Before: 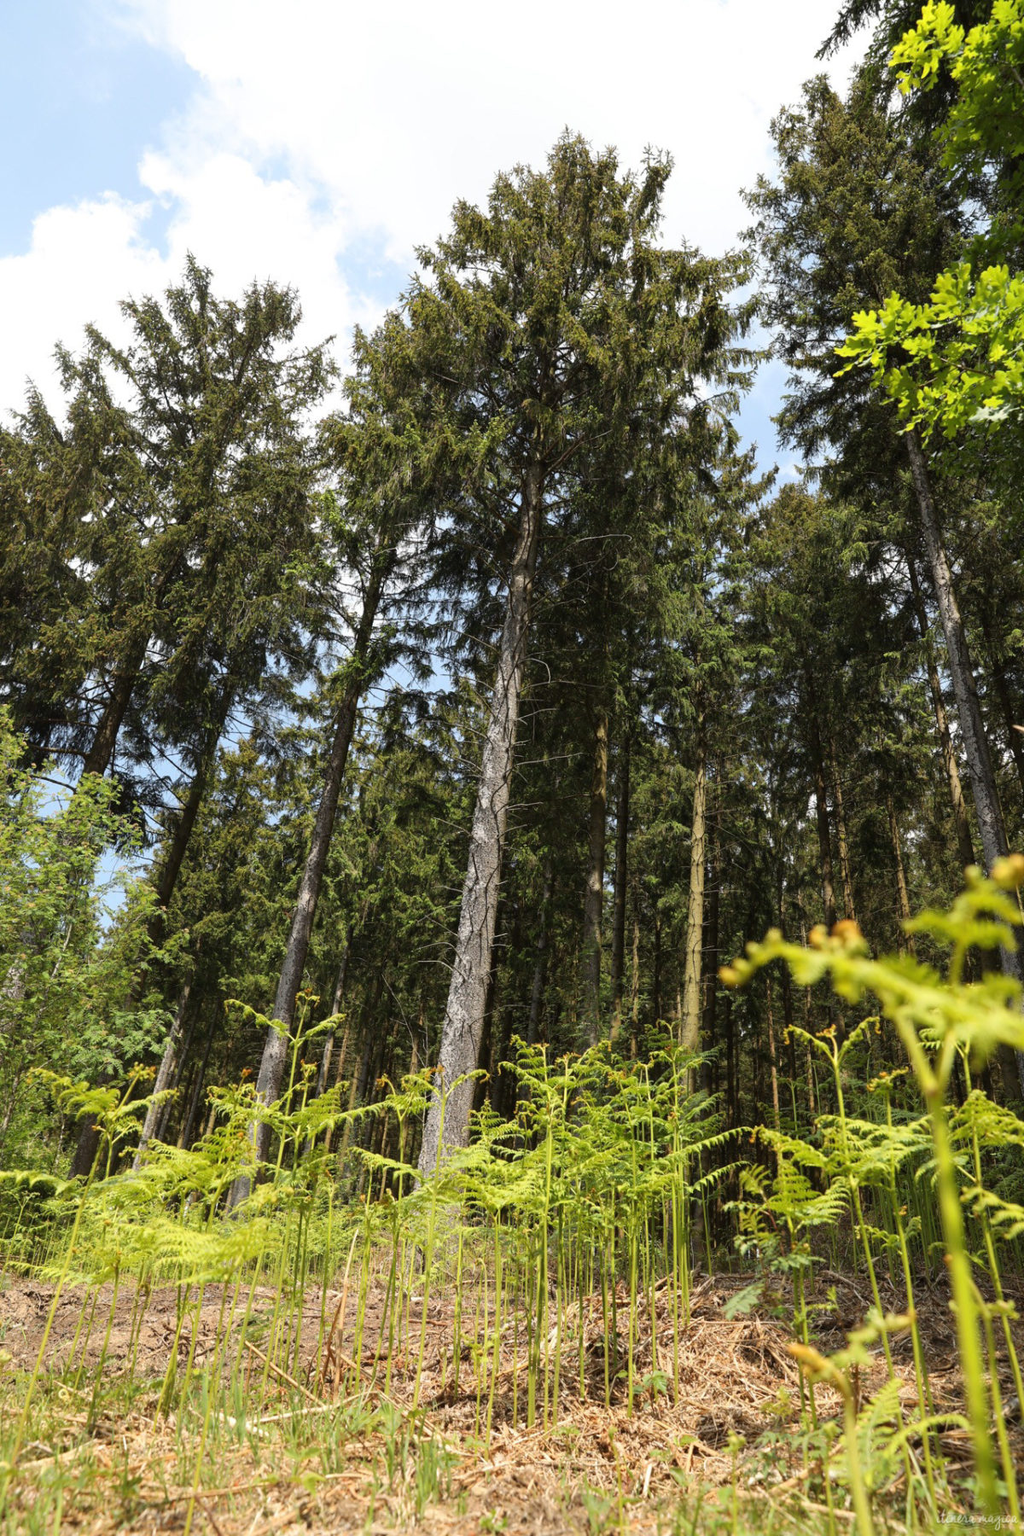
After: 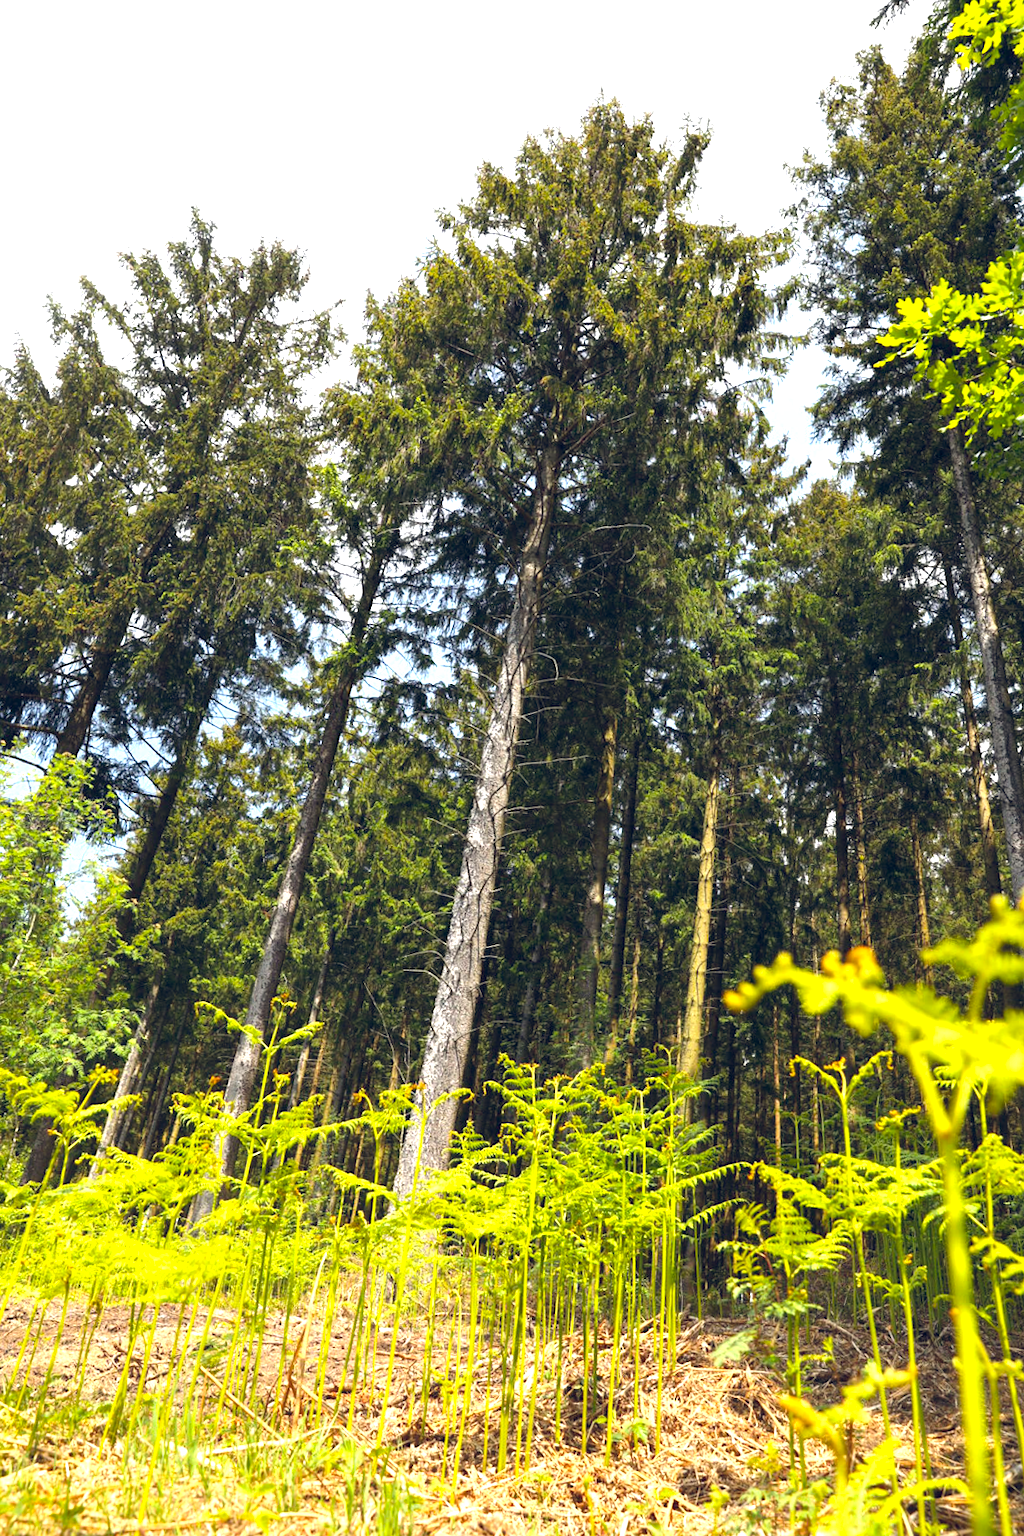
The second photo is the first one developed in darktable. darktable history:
exposure: exposure 0.518 EV, compensate exposure bias true, compensate highlight preservation false
color balance rgb: global offset › chroma 0.133%, global offset › hue 254.14°, perceptual saturation grading › global saturation 31.021%, perceptual brilliance grading › global brilliance 11.529%
crop and rotate: angle -2.59°
